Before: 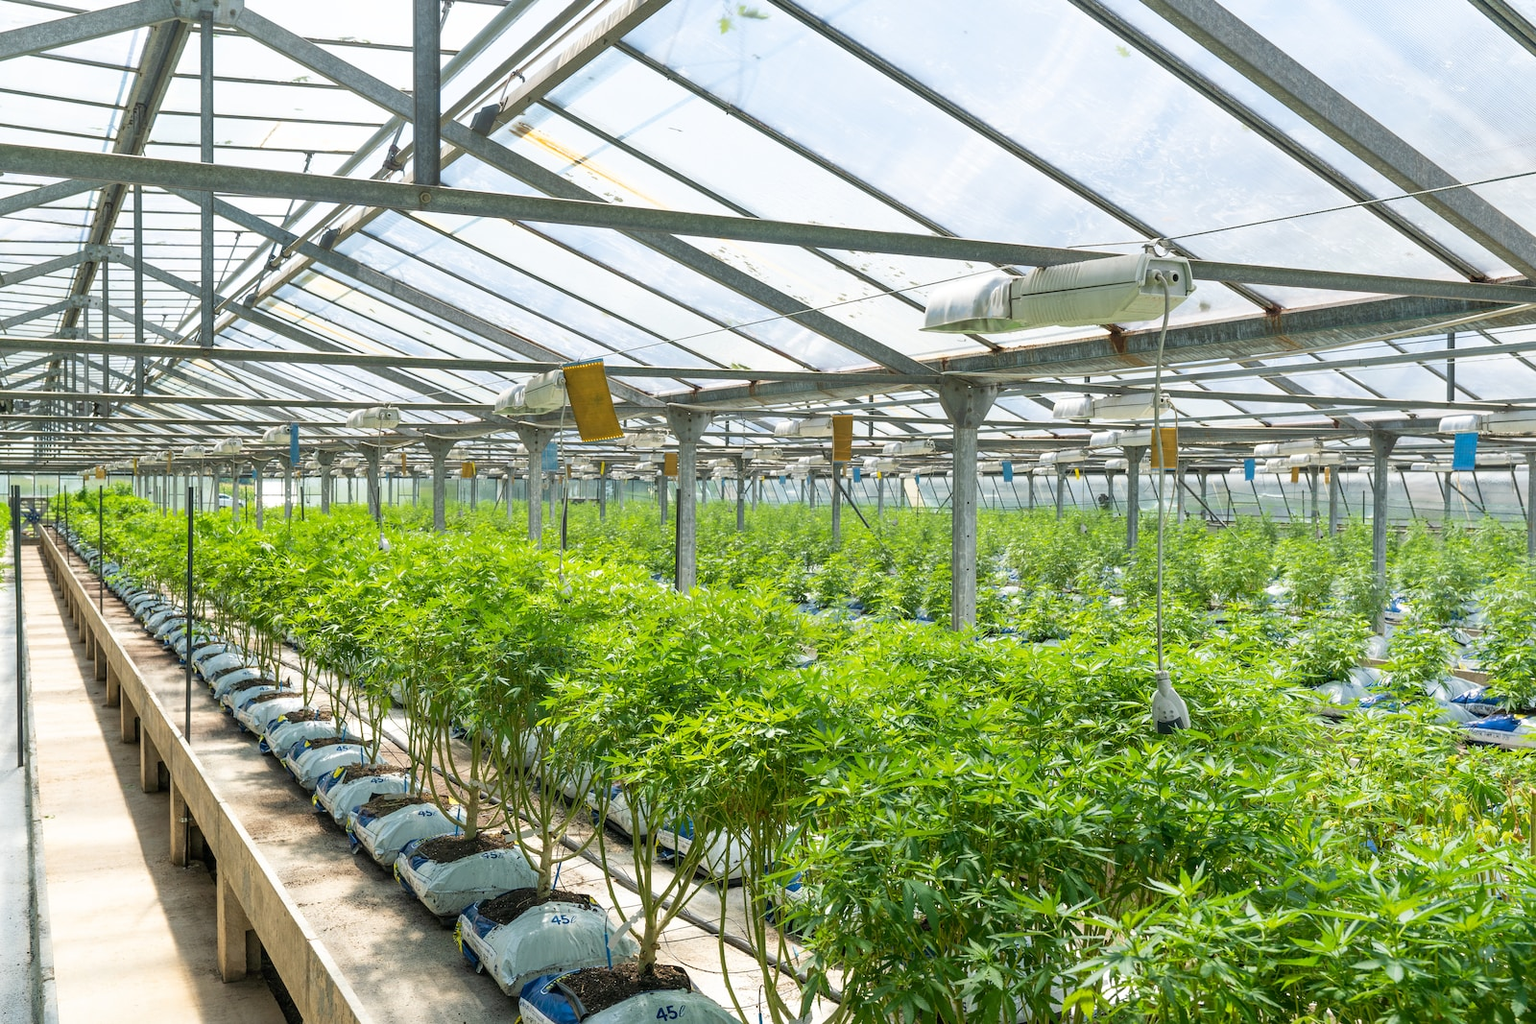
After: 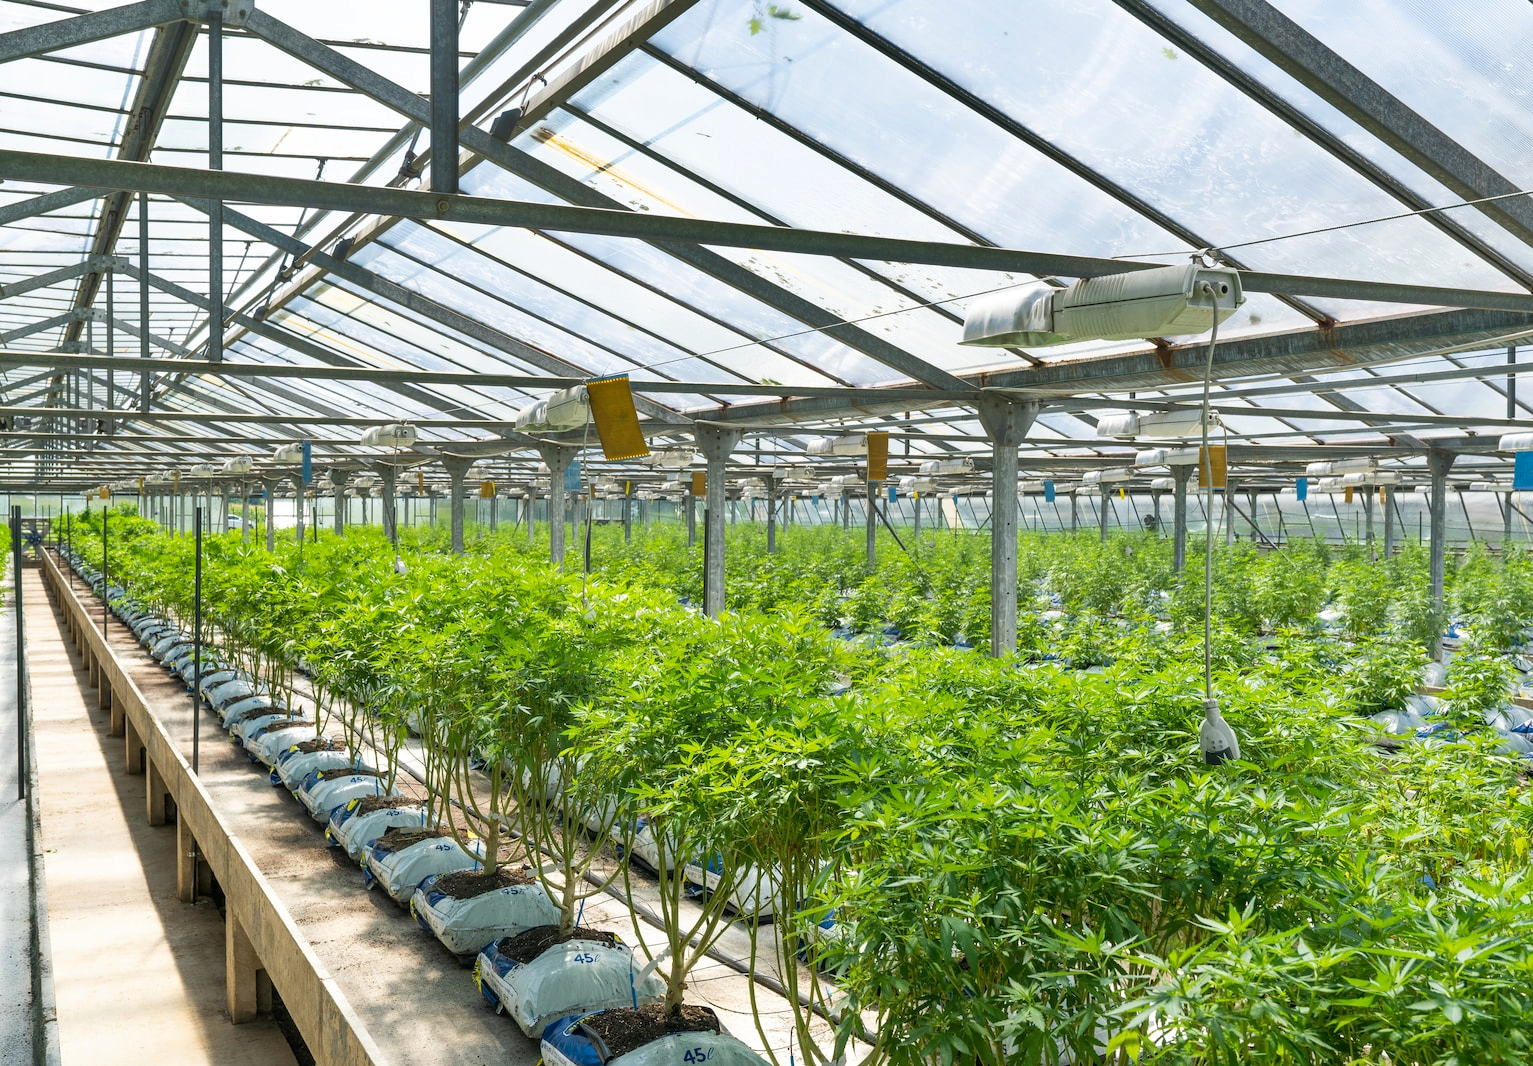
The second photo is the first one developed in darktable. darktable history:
shadows and highlights: shadows color adjustment 97.66%, soften with gaussian
crop: right 4.126%, bottom 0.031%
